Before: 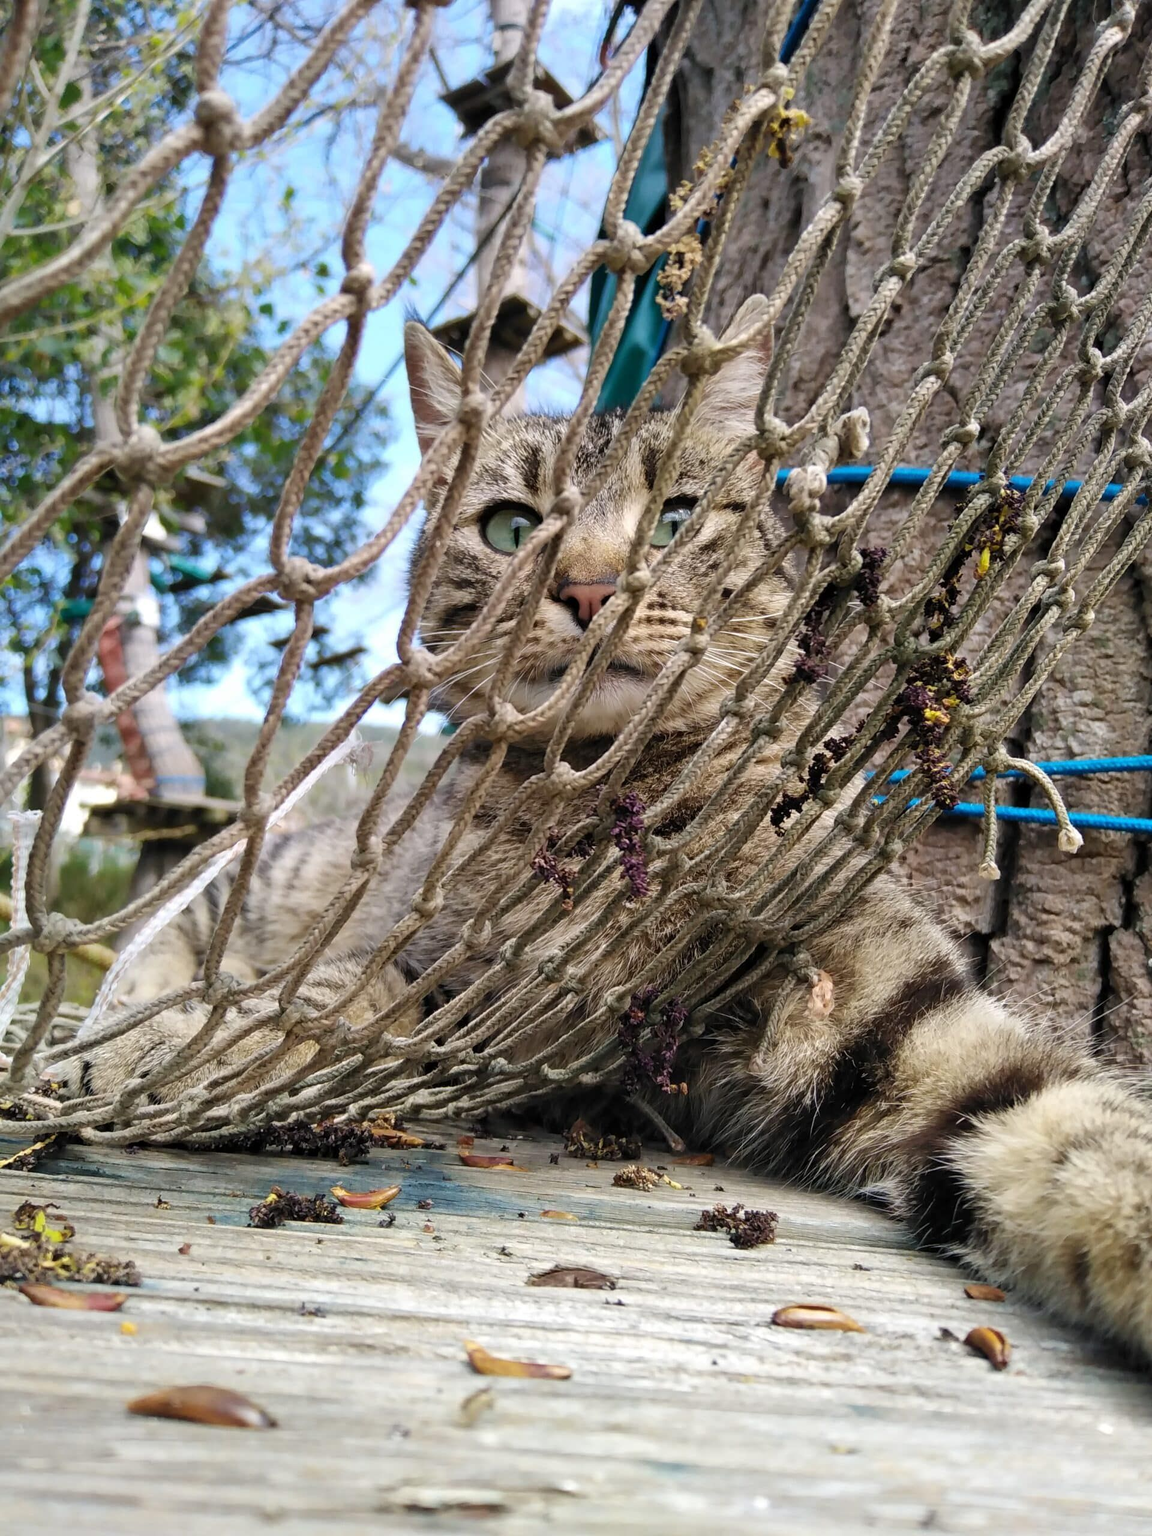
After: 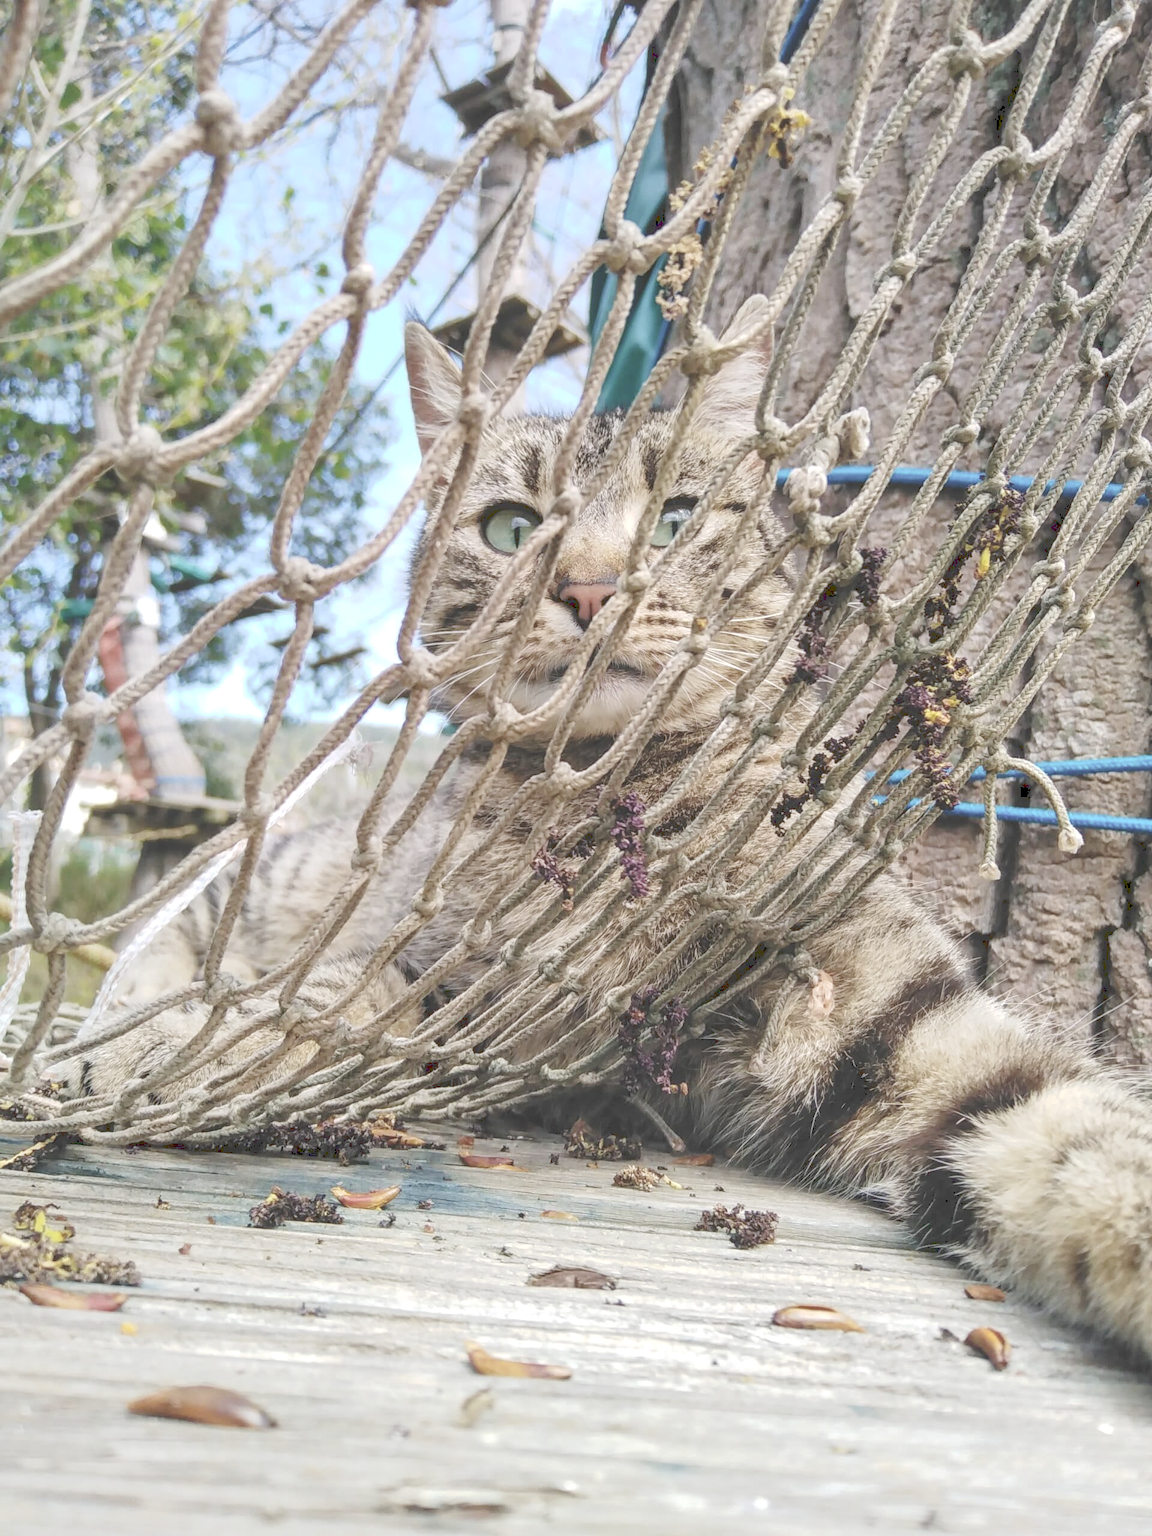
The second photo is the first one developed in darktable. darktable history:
tone curve: curves: ch0 [(0, 0) (0.003, 0.275) (0.011, 0.288) (0.025, 0.309) (0.044, 0.326) (0.069, 0.346) (0.1, 0.37) (0.136, 0.396) (0.177, 0.432) (0.224, 0.473) (0.277, 0.516) (0.335, 0.566) (0.399, 0.611) (0.468, 0.661) (0.543, 0.711) (0.623, 0.761) (0.709, 0.817) (0.801, 0.867) (0.898, 0.911) (1, 1)], preserve colors none
local contrast: on, module defaults
color balance rgb: global vibrance 10%
